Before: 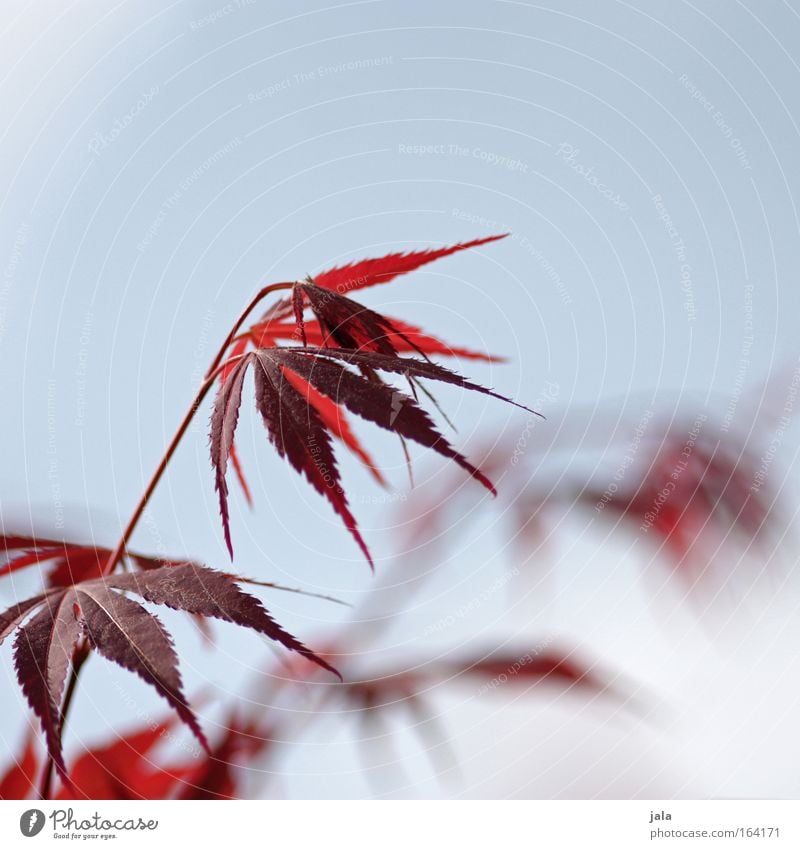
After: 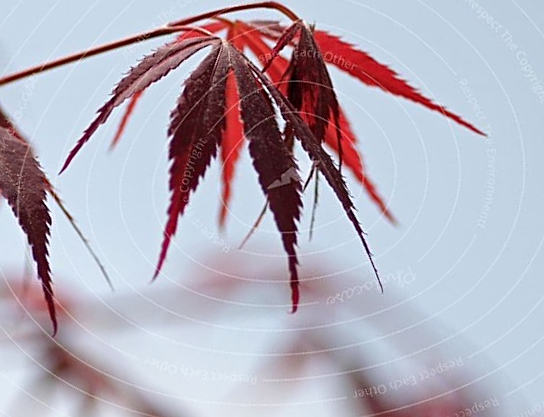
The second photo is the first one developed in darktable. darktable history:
sharpen: on, module defaults
crop and rotate: angle -44.65°, top 16.748%, right 0.828%, bottom 11.636%
